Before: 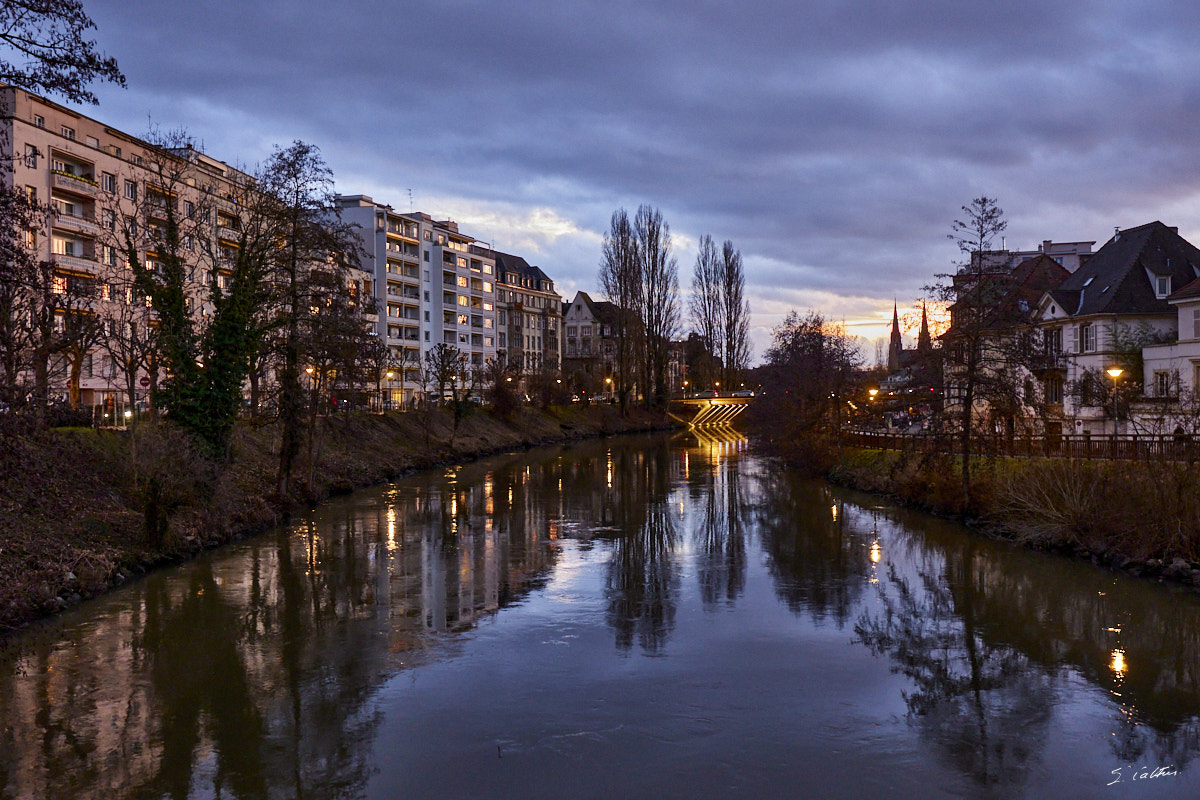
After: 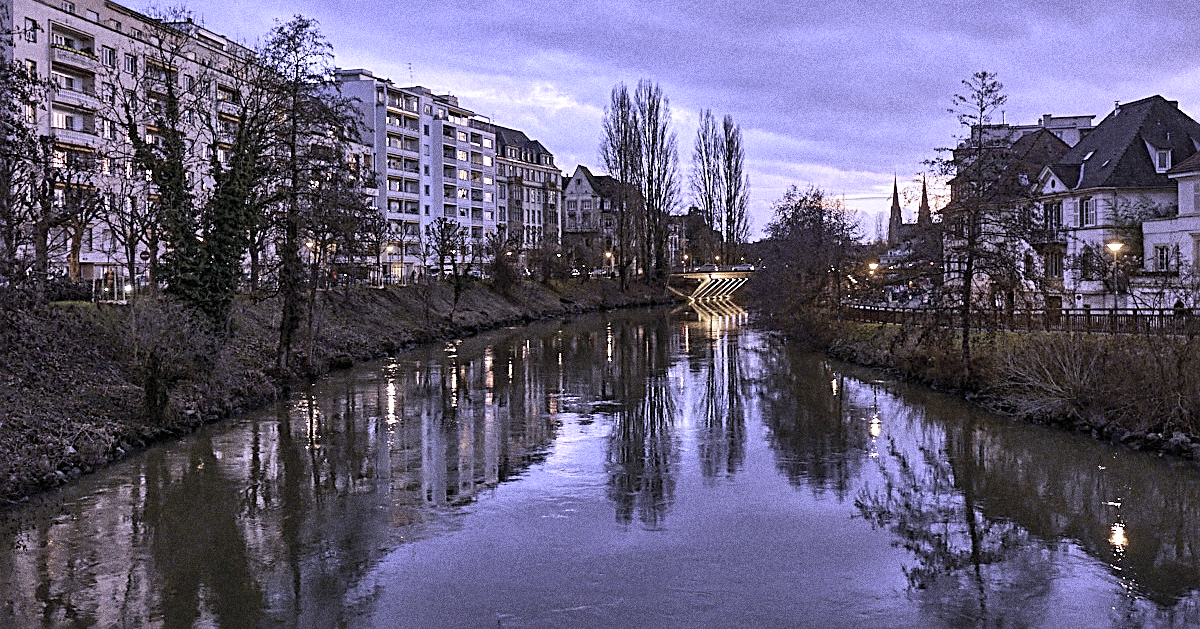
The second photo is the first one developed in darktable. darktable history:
white balance: red 0.98, blue 1.61
crop and rotate: top 15.774%, bottom 5.506%
exposure: compensate highlight preservation false
base curve: curves: ch0 [(0, 0) (0.989, 0.992)], preserve colors none
grain: coarseness 14.49 ISO, strength 48.04%, mid-tones bias 35%
sharpen: radius 2.584, amount 0.688
contrast brightness saturation: brightness 0.18, saturation -0.5
